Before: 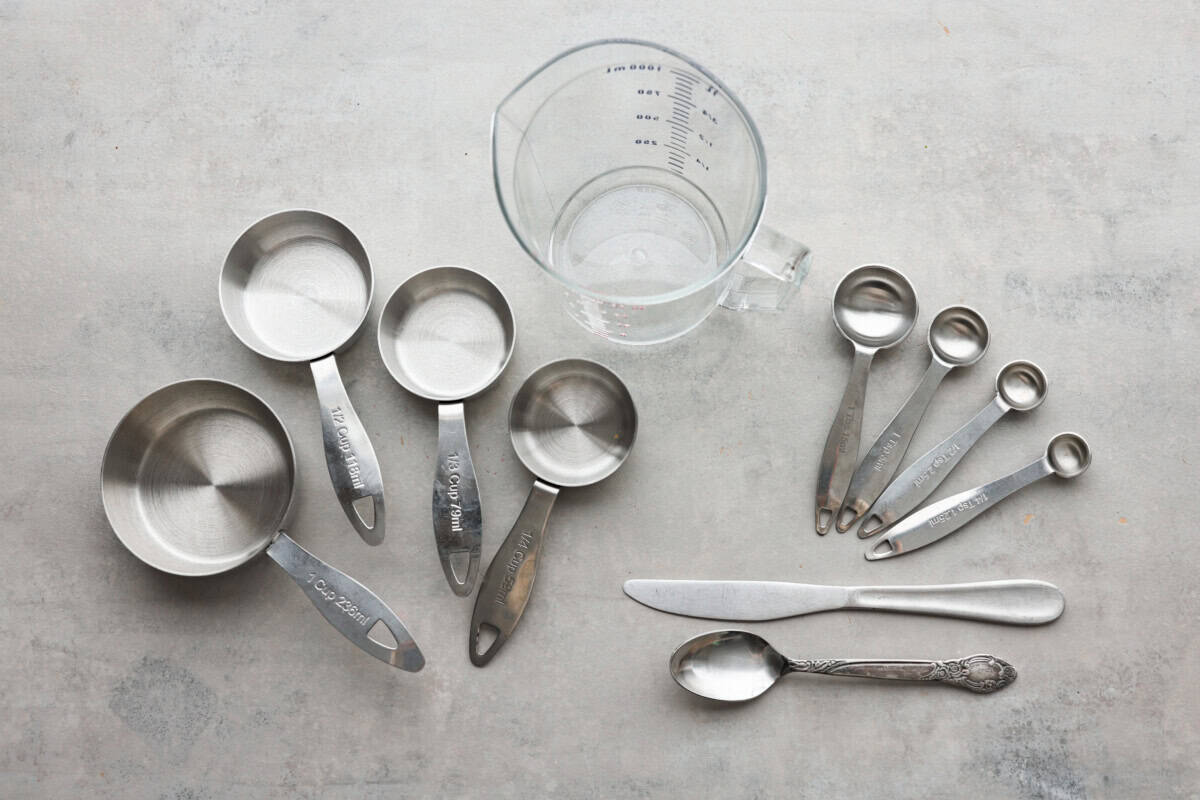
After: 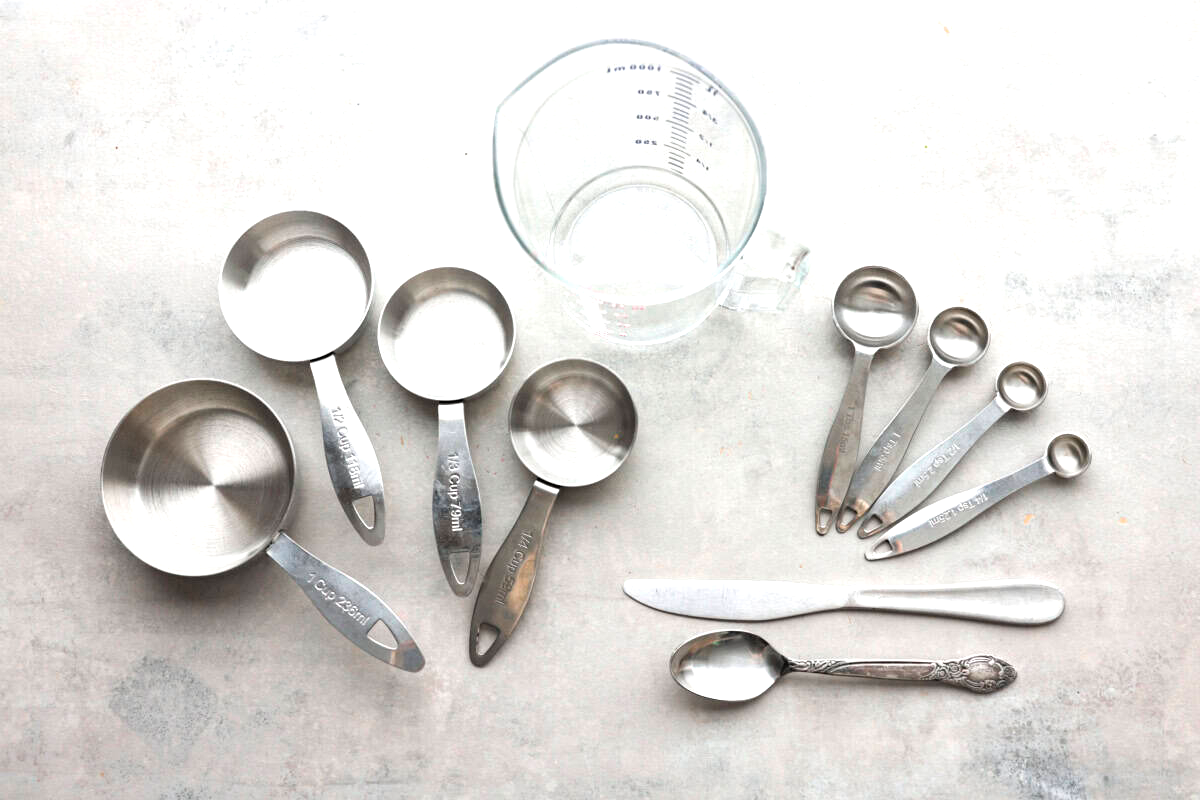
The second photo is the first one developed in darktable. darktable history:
tone equalizer: -8 EV -0.733 EV, -7 EV -0.728 EV, -6 EV -0.596 EV, -5 EV -0.416 EV, -3 EV 0.372 EV, -2 EV 0.6 EV, -1 EV 0.697 EV, +0 EV 0.747 EV
